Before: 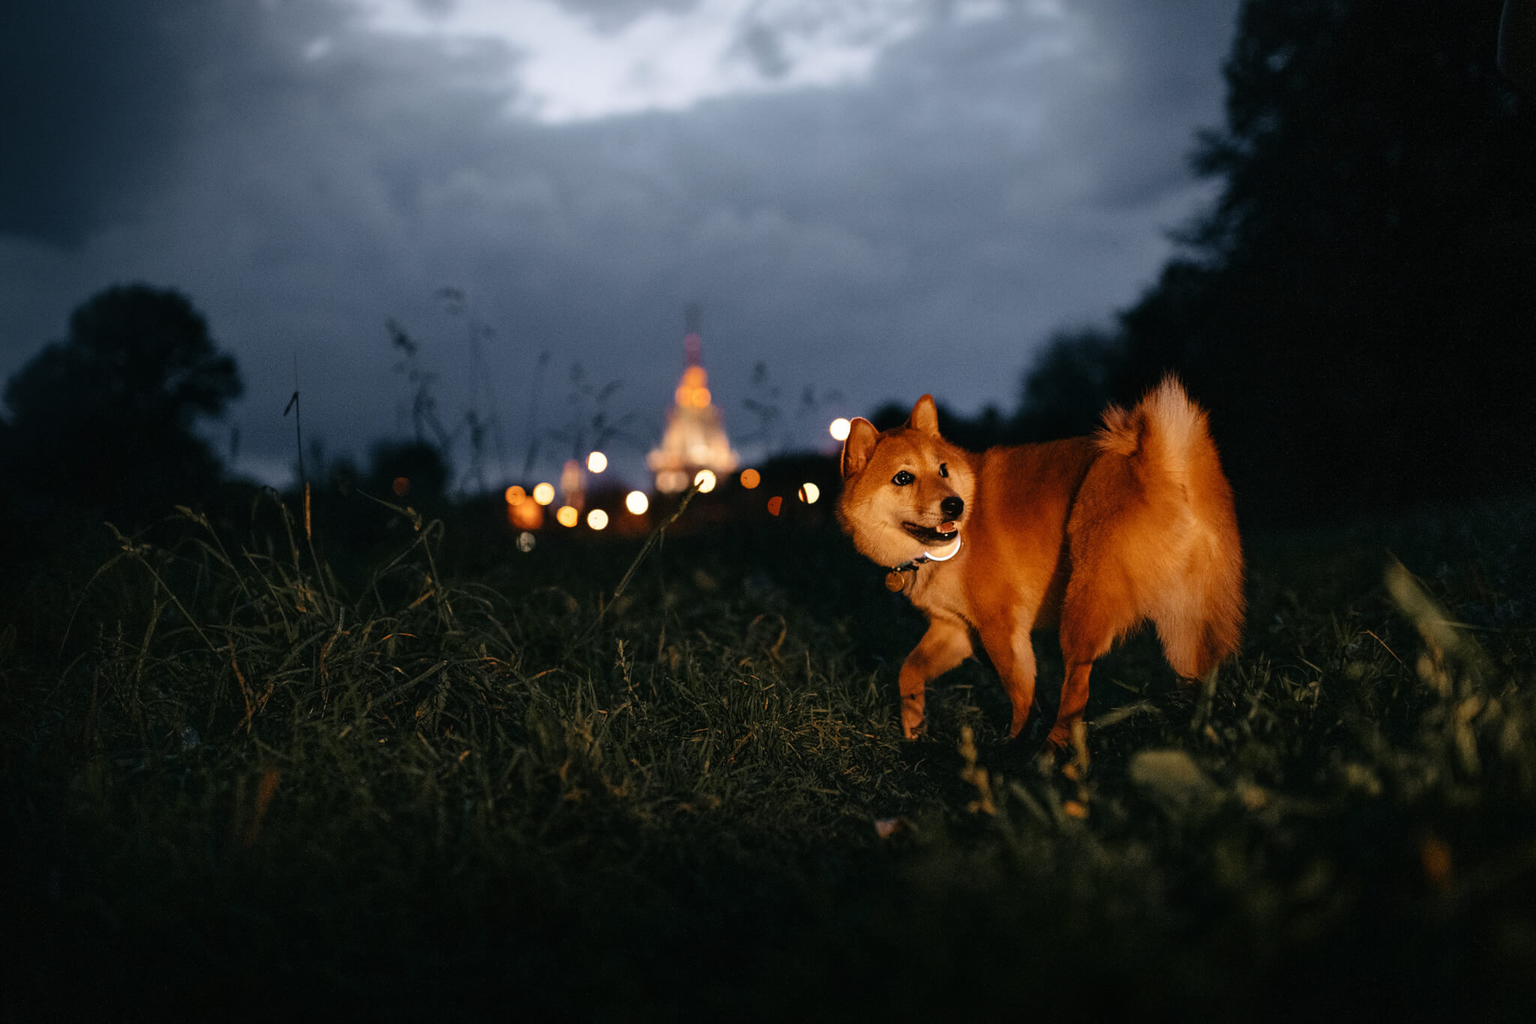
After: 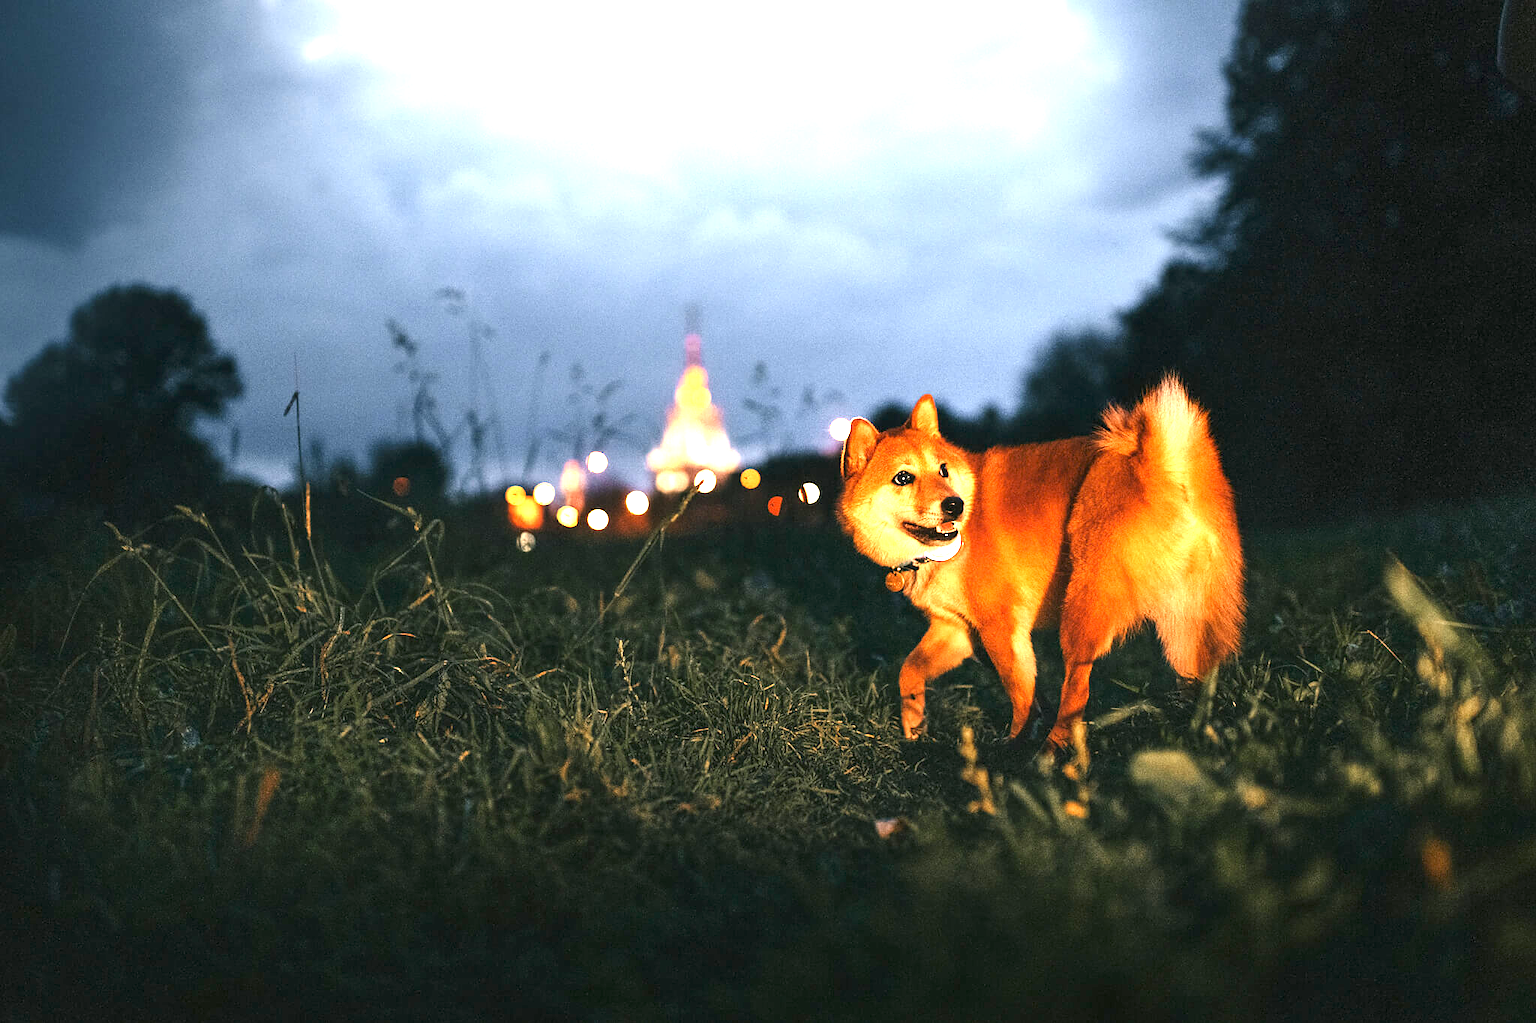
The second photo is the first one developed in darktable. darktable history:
exposure: exposure 2.207 EV, compensate highlight preservation false
sharpen: radius 1
